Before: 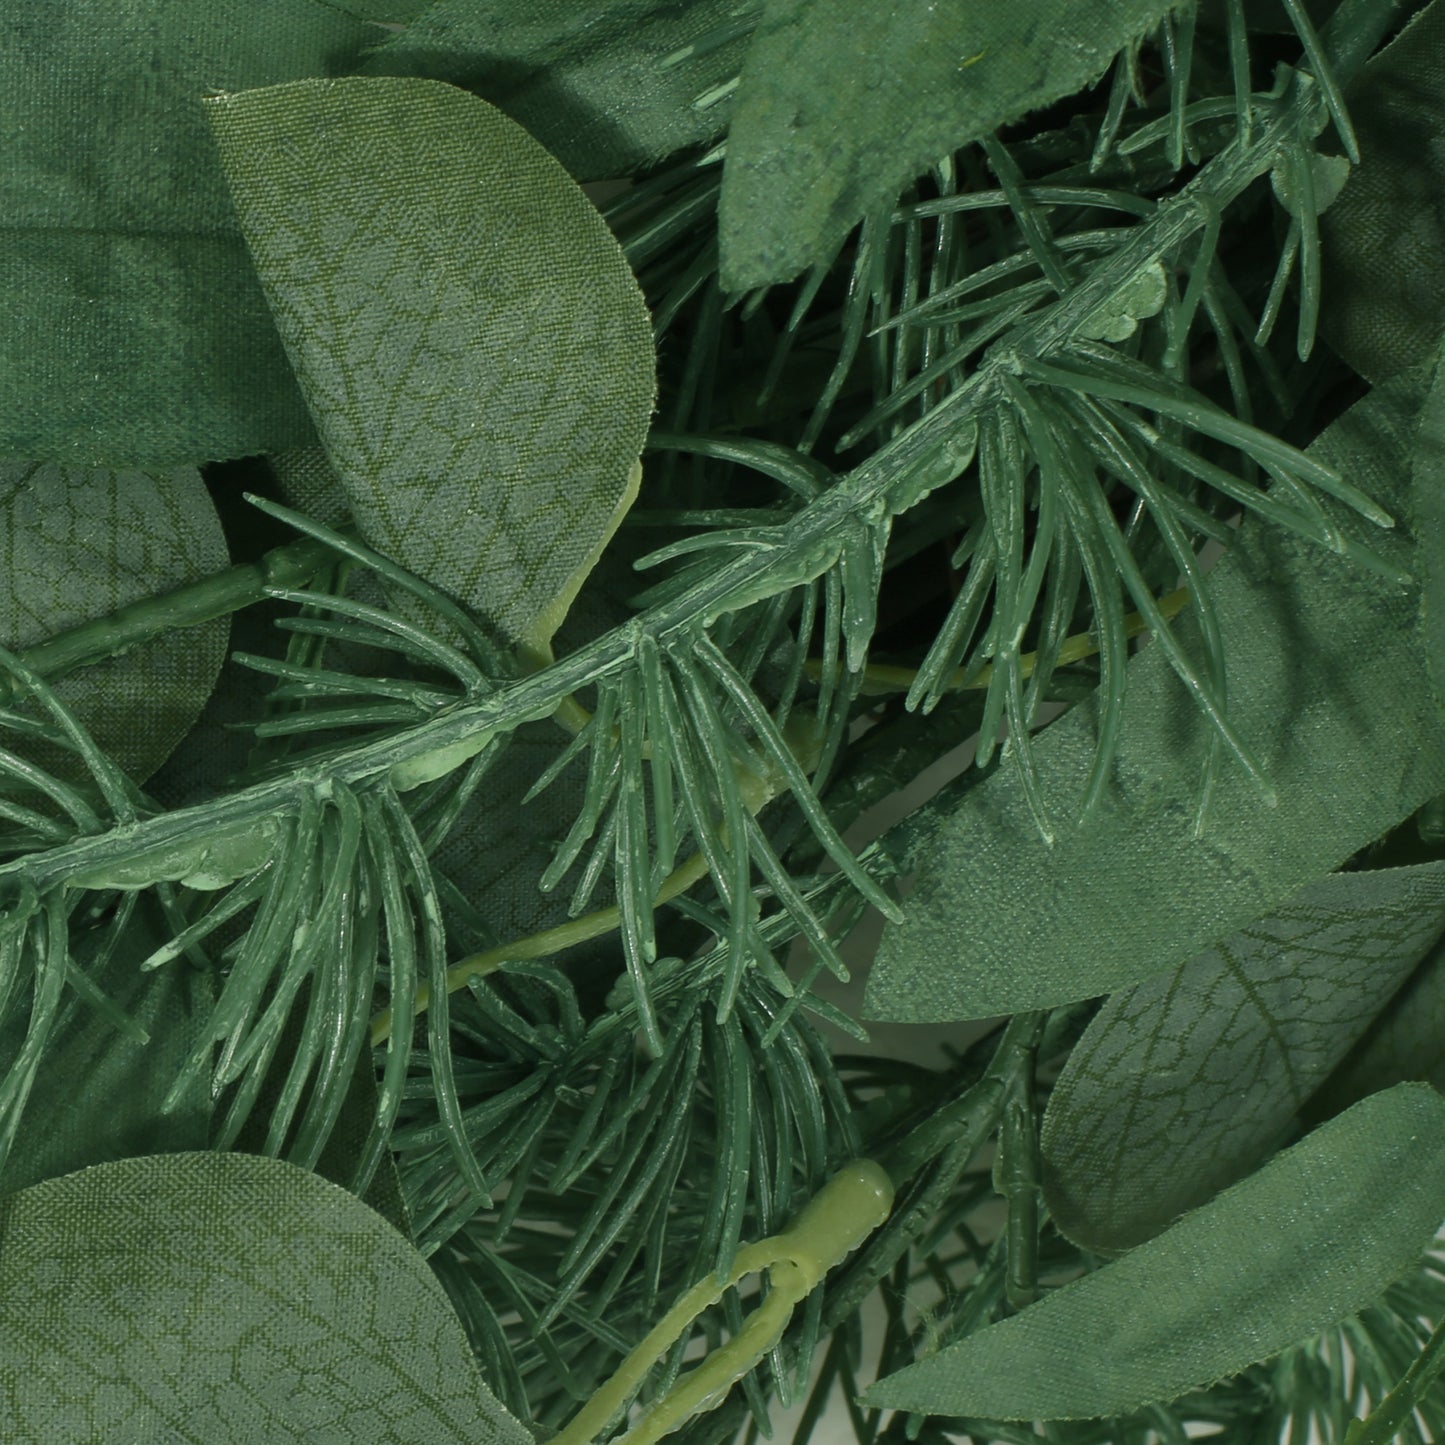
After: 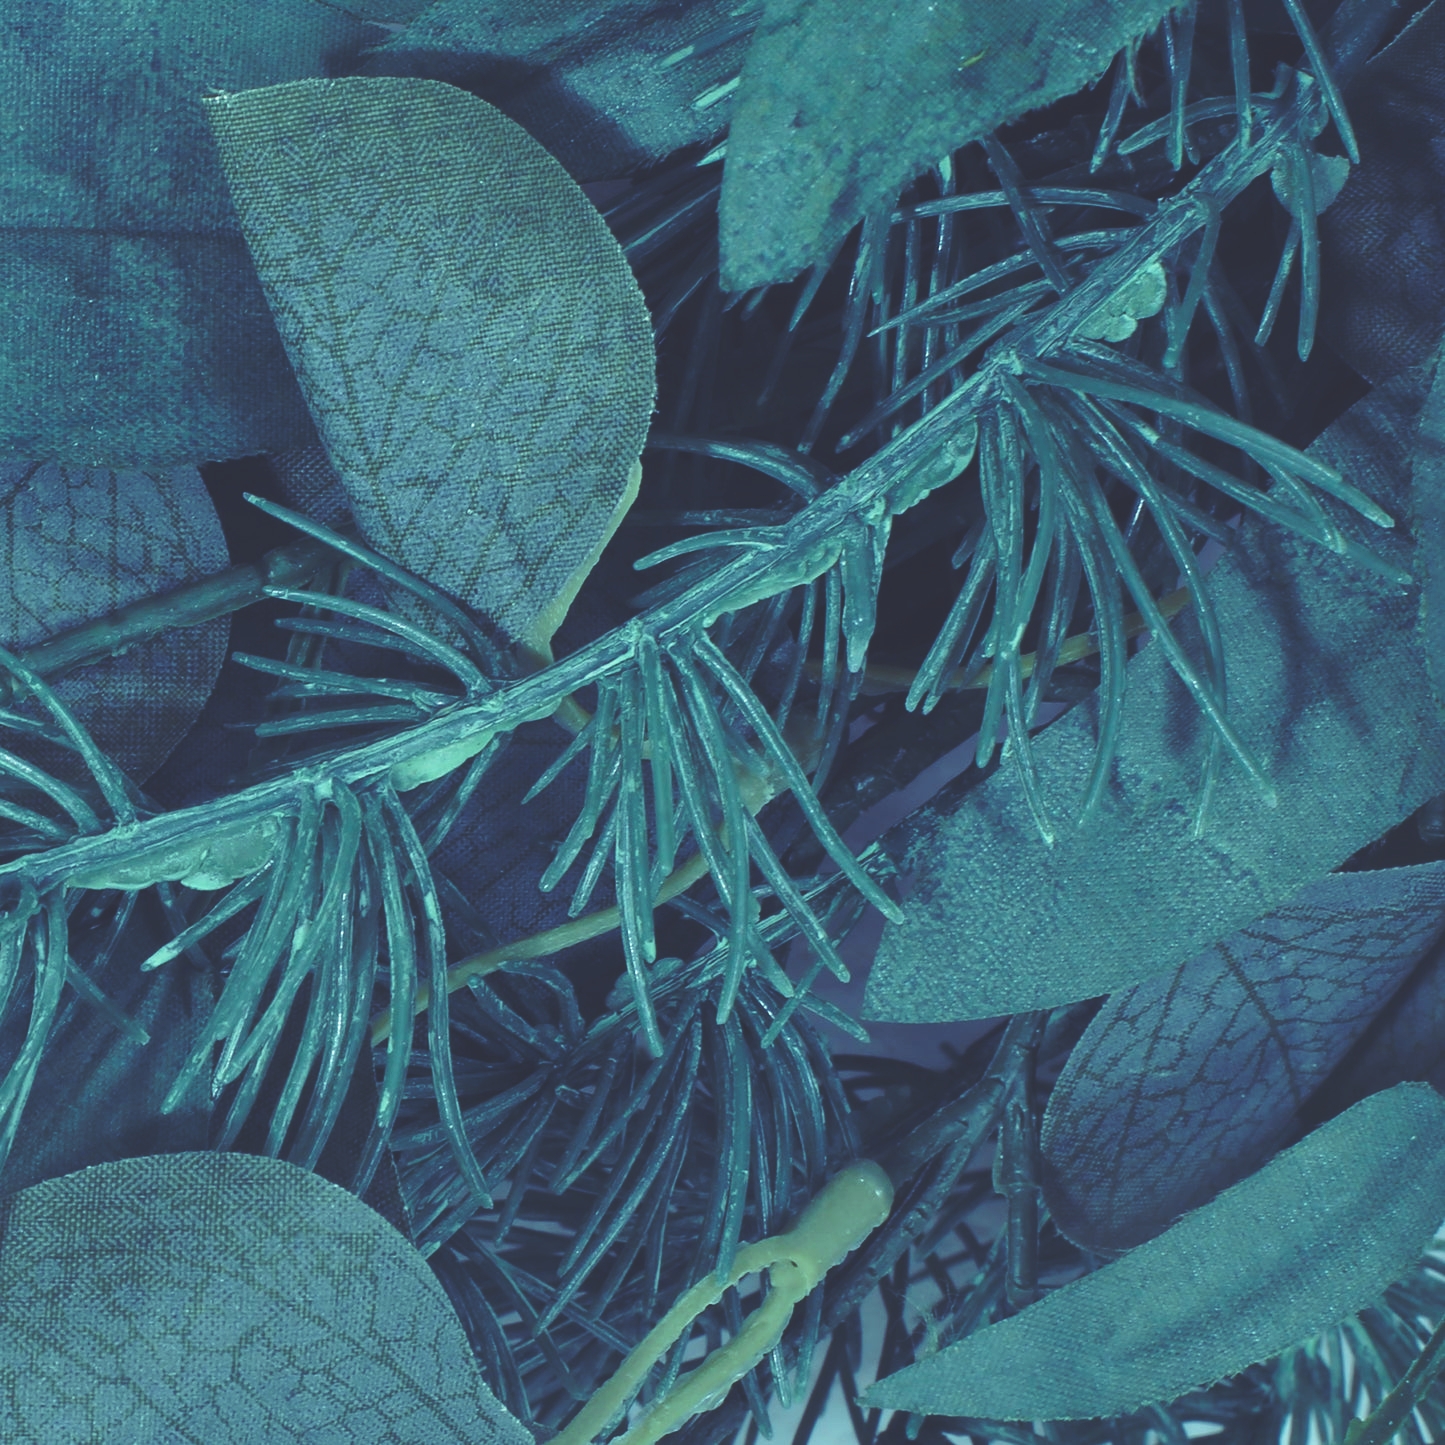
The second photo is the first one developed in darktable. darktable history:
rgb curve: curves: ch0 [(0, 0.186) (0.314, 0.284) (0.576, 0.466) (0.805, 0.691) (0.936, 0.886)]; ch1 [(0, 0.186) (0.314, 0.284) (0.581, 0.534) (0.771, 0.746) (0.936, 0.958)]; ch2 [(0, 0.216) (0.275, 0.39) (1, 1)], mode RGB, independent channels, compensate middle gray true, preserve colors none
color balance: mode lift, gamma, gain (sRGB)
base curve: curves: ch0 [(0, 0) (0.028, 0.03) (0.121, 0.232) (0.46, 0.748) (0.859, 0.968) (1, 1)], preserve colors none
